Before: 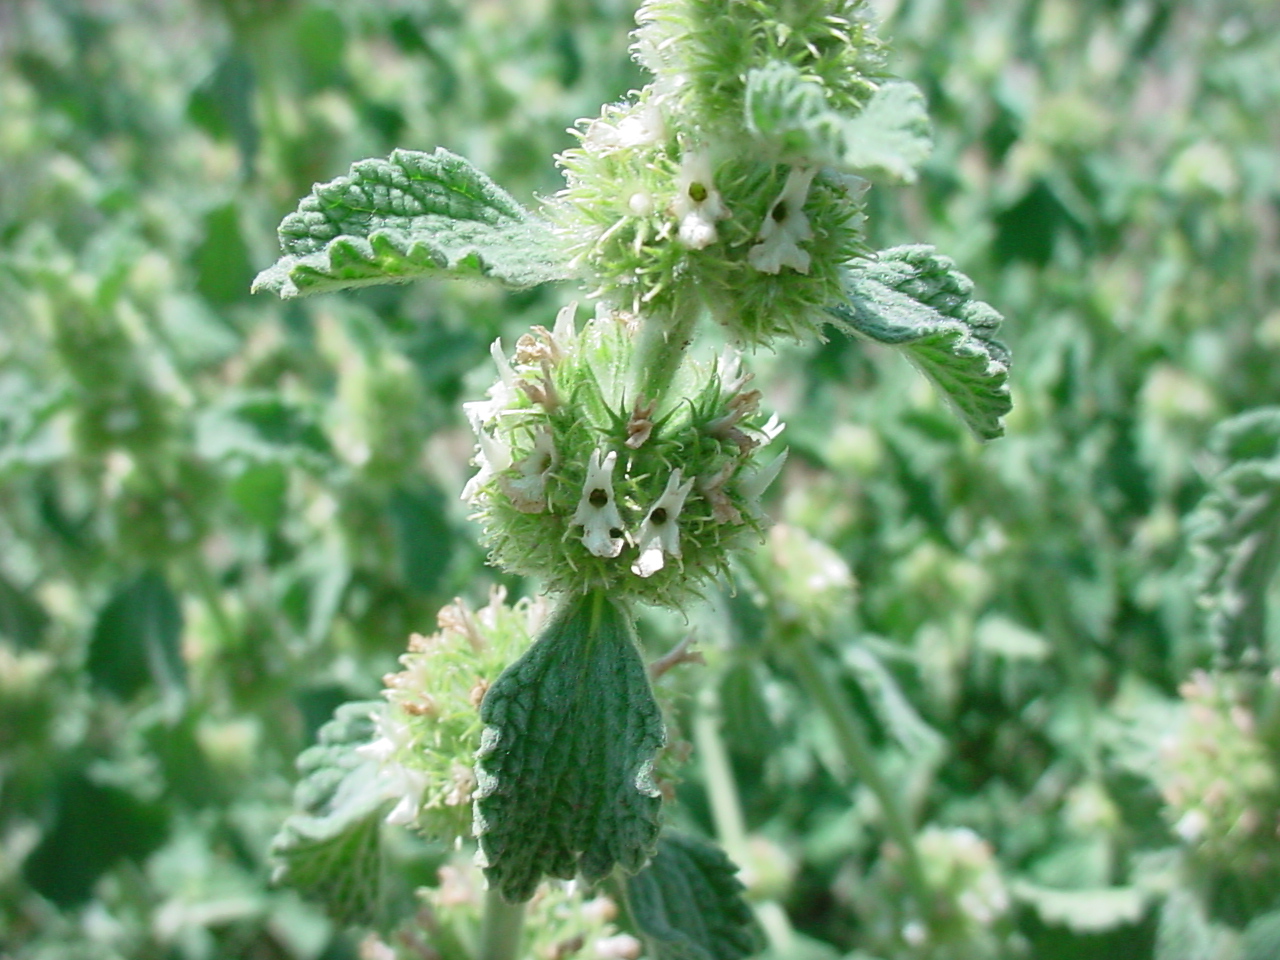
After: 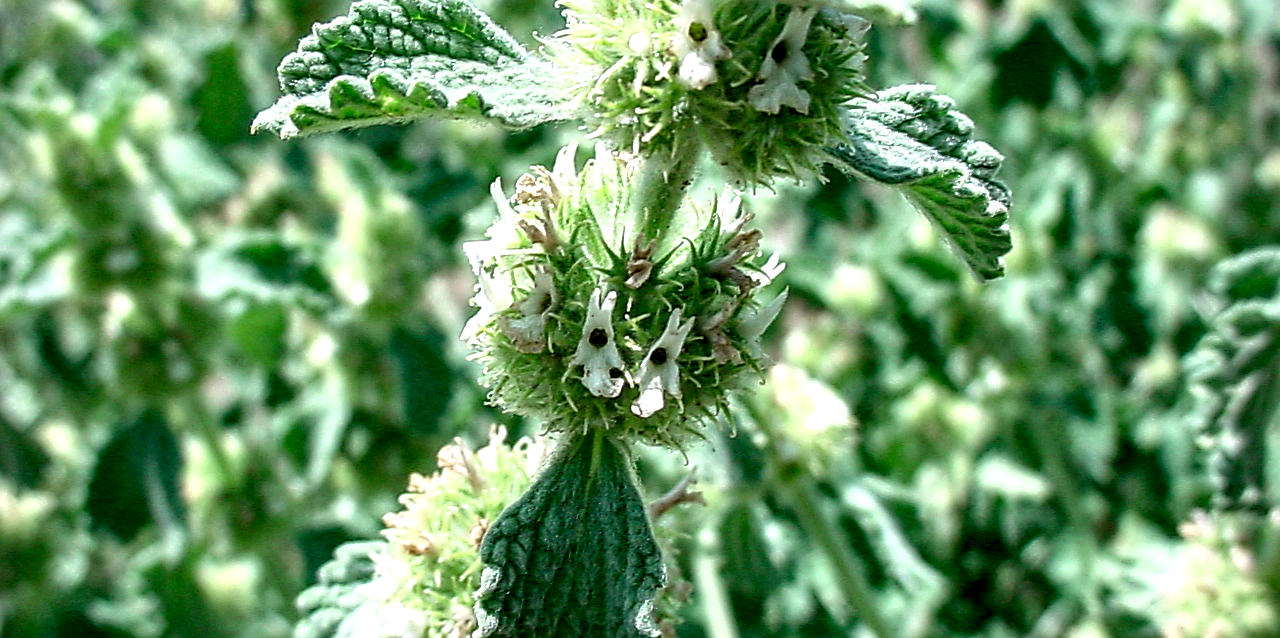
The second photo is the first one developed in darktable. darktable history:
crop: top 16.726%, bottom 16.72%
haze removal: adaptive false
sharpen: on, module defaults
local contrast: detail 205%
